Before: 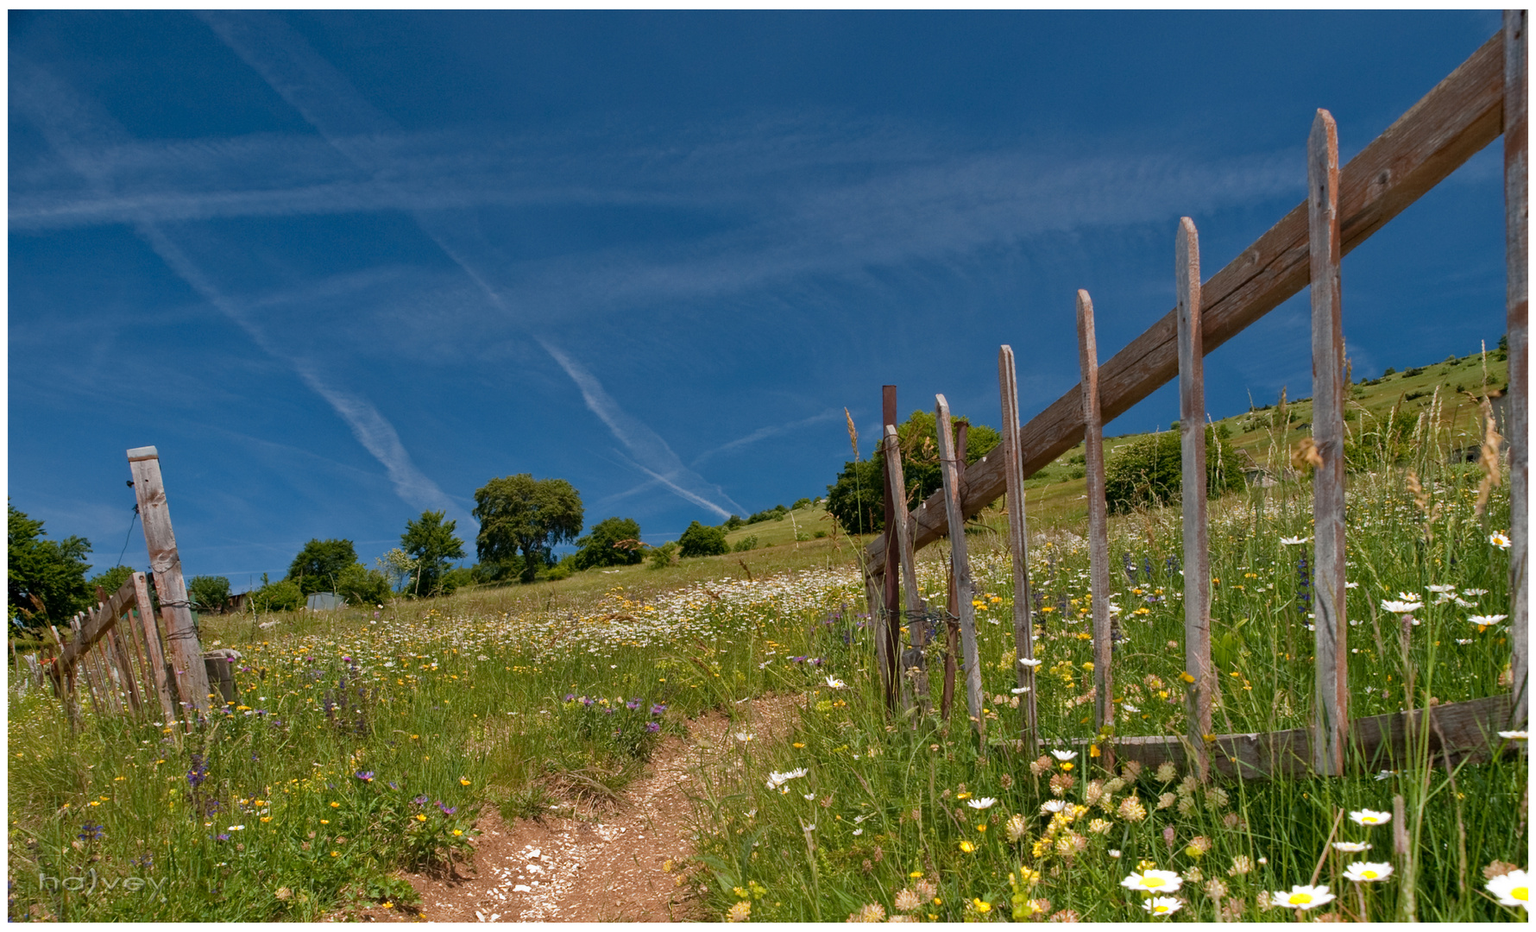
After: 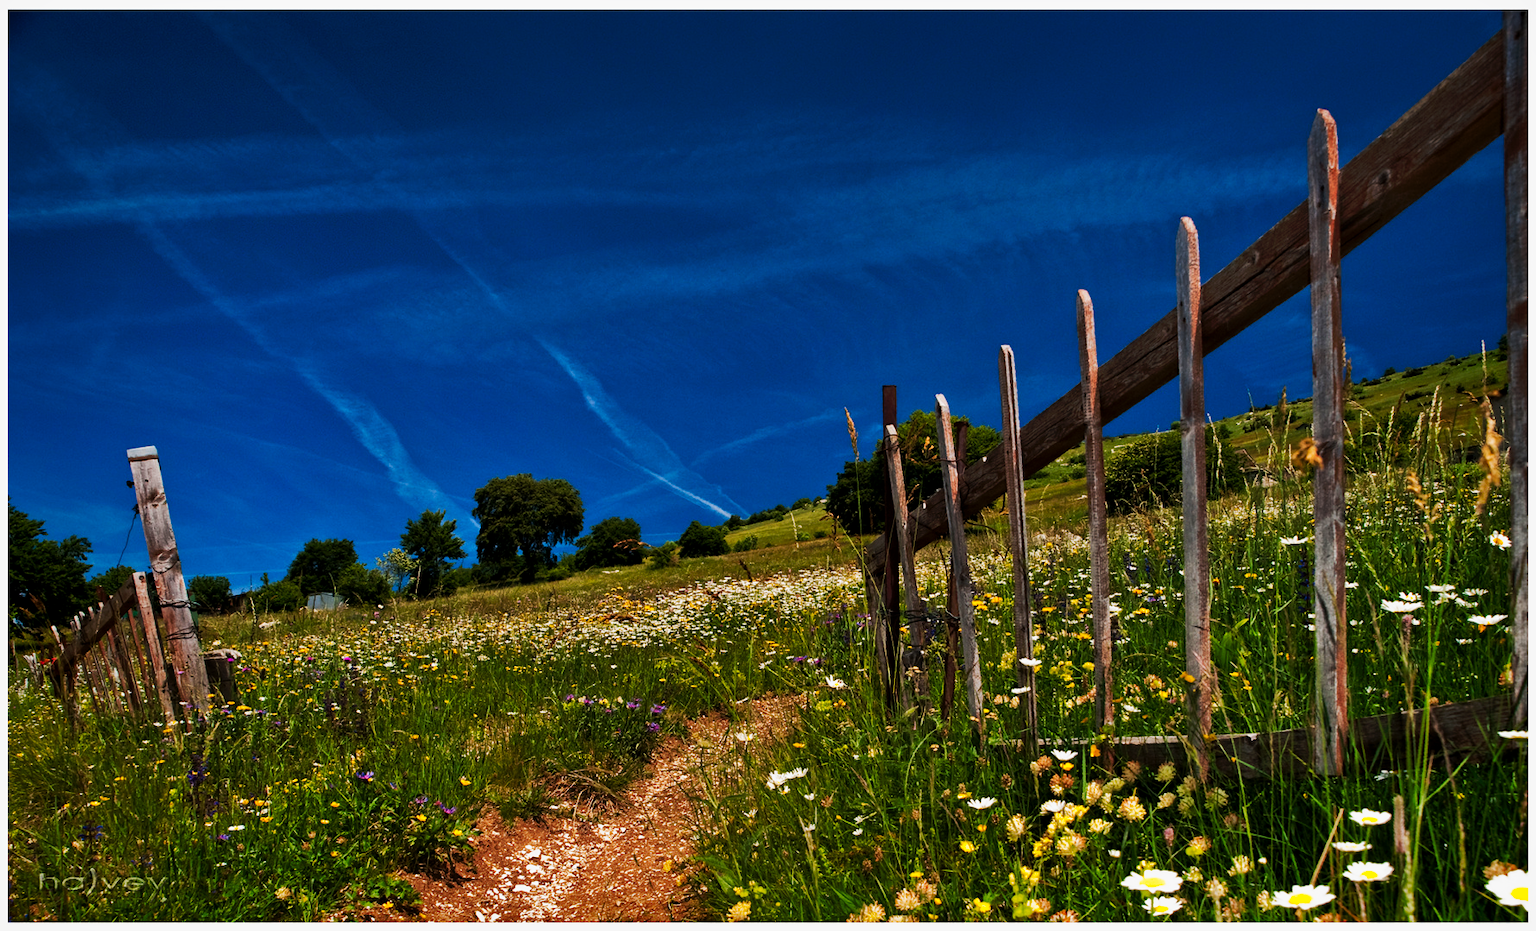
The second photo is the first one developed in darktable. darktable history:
shadows and highlights: shadows 43.71, white point adjustment -1.46, soften with gaussian
tone curve: curves: ch0 [(0, 0) (0.003, 0.003) (0.011, 0.005) (0.025, 0.005) (0.044, 0.008) (0.069, 0.015) (0.1, 0.023) (0.136, 0.032) (0.177, 0.046) (0.224, 0.072) (0.277, 0.124) (0.335, 0.174) (0.399, 0.253) (0.468, 0.365) (0.543, 0.519) (0.623, 0.675) (0.709, 0.805) (0.801, 0.908) (0.898, 0.97) (1, 1)], preserve colors none
exposure: black level correction 0.009, exposure -0.159 EV, compensate highlight preservation false
color zones: curves: ch0 [(0, 0.613) (0.01, 0.613) (0.245, 0.448) (0.498, 0.529) (0.642, 0.665) (0.879, 0.777) (0.99, 0.613)]; ch1 [(0, 0) (0.143, 0) (0.286, 0) (0.429, 0) (0.571, 0) (0.714, 0) (0.857, 0)], mix -93.41%
